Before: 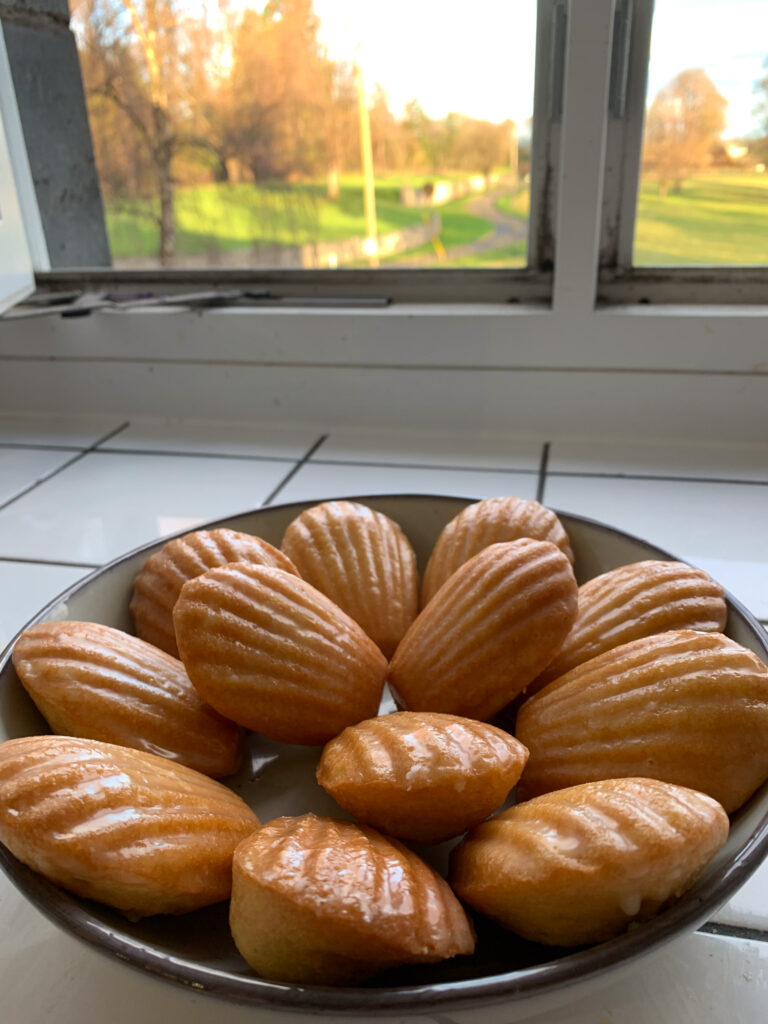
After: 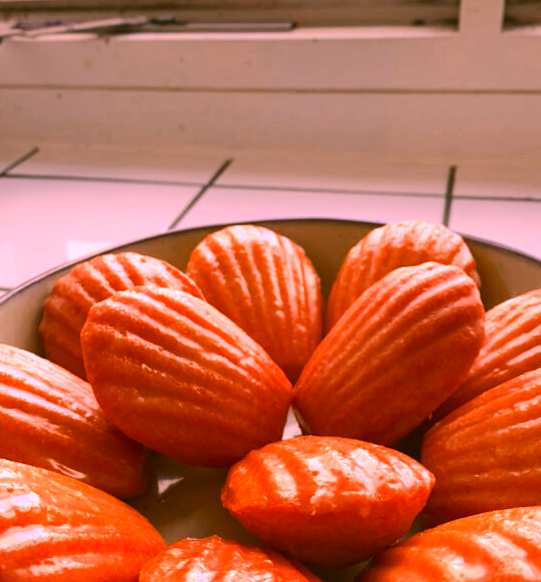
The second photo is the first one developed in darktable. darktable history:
color balance rgb: perceptual saturation grading › global saturation 25%, perceptual brilliance grading › mid-tones 10%, perceptual brilliance grading › shadows 15%, global vibrance 20%
crop: left 11.123%, top 27.61%, right 18.3%, bottom 17.034%
color balance: lift [1.005, 1.002, 0.998, 0.998], gamma [1, 1.021, 1.02, 0.979], gain [0.923, 1.066, 1.056, 0.934]
white balance: red 1.188, blue 1.11
rotate and perspective: lens shift (horizontal) -0.055, automatic cropping off
color correction: highlights a* 4.02, highlights b* 4.98, shadows a* -7.55, shadows b* 4.98
color zones: curves: ch0 [(0, 0.553) (0.123, 0.58) (0.23, 0.419) (0.468, 0.155) (0.605, 0.132) (0.723, 0.063) (0.833, 0.172) (0.921, 0.468)]; ch1 [(0.025, 0.645) (0.229, 0.584) (0.326, 0.551) (0.537, 0.446) (0.599, 0.911) (0.708, 1) (0.805, 0.944)]; ch2 [(0.086, 0.468) (0.254, 0.464) (0.638, 0.564) (0.702, 0.592) (0.768, 0.564)]
